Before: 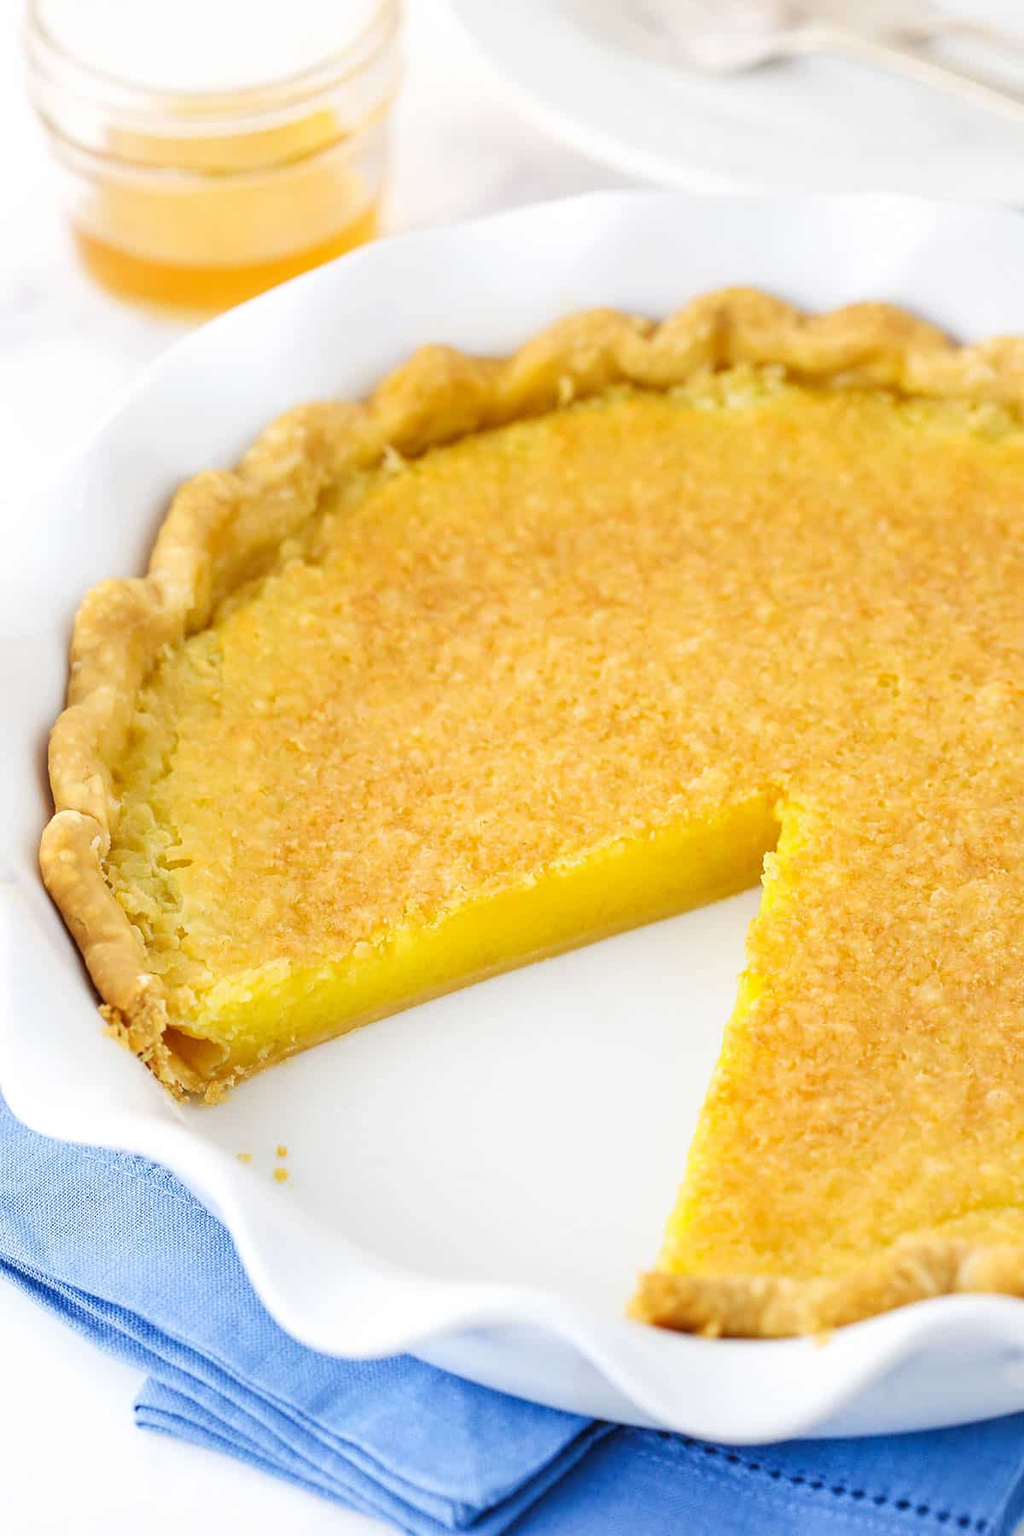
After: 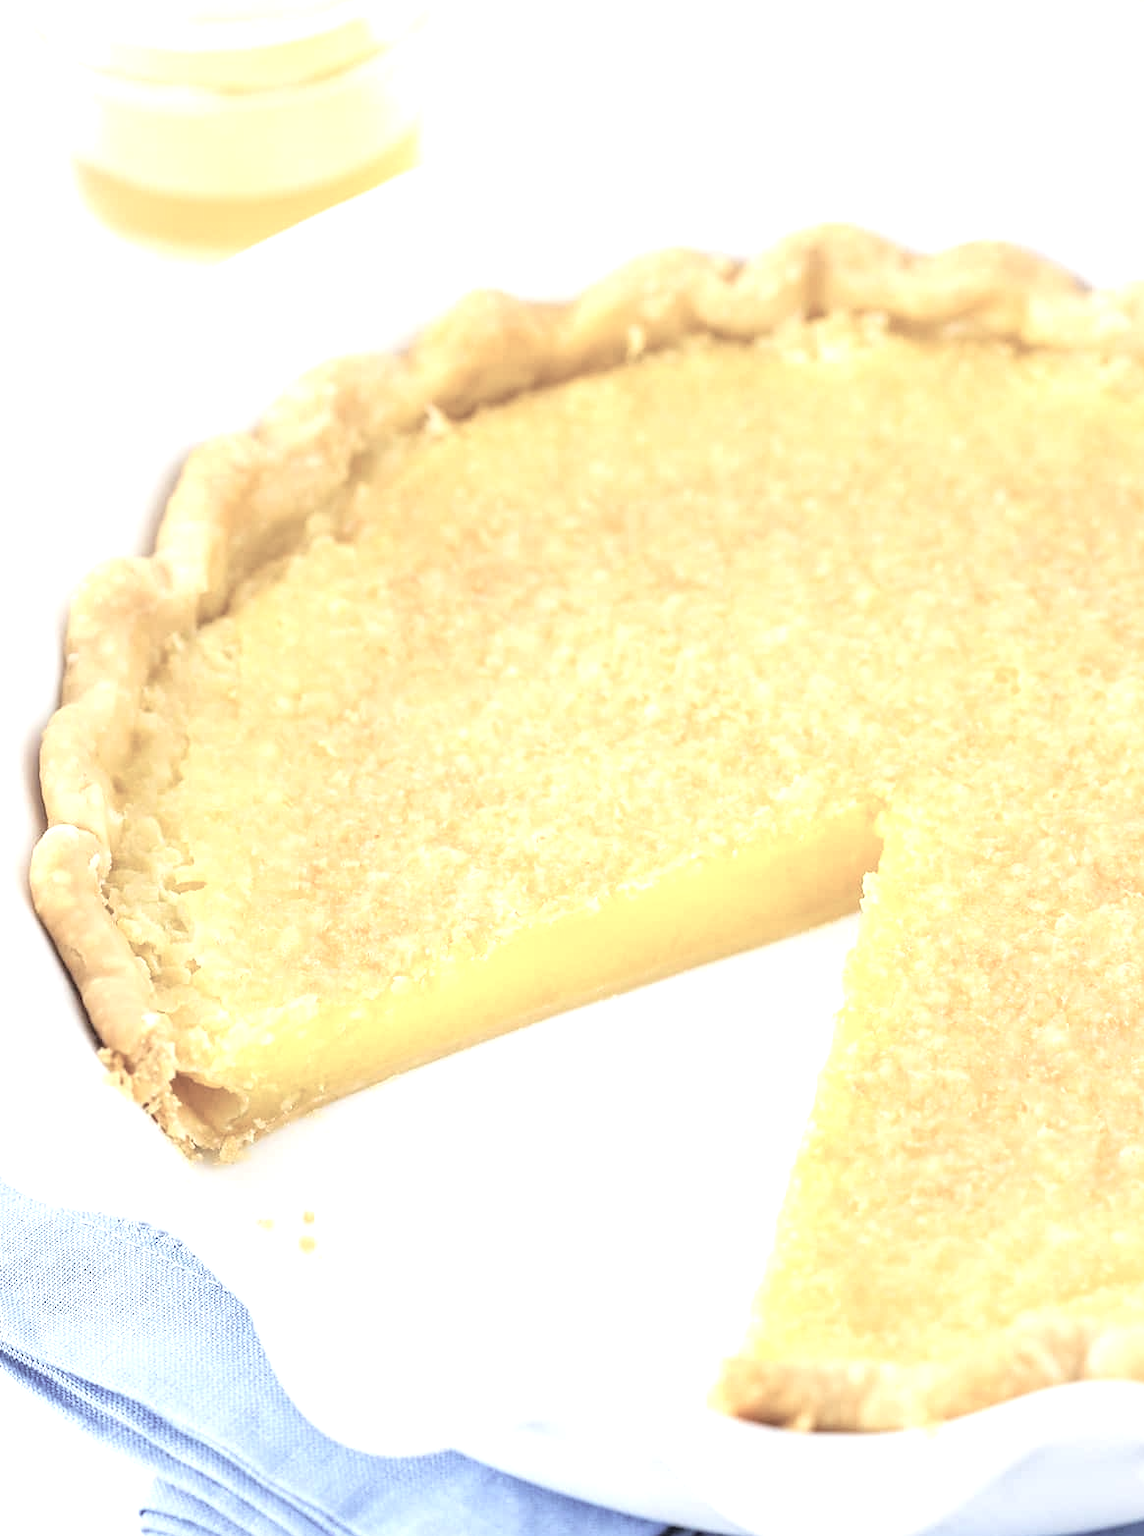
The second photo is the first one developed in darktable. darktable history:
crop: left 1.381%, top 6.149%, right 1.527%, bottom 6.932%
contrast brightness saturation: brightness 0.189, saturation -0.493
tone equalizer: -8 EV -0.749 EV, -7 EV -0.699 EV, -6 EV -0.58 EV, -5 EV -0.418 EV, -3 EV 0.385 EV, -2 EV 0.6 EV, -1 EV 0.683 EV, +0 EV 0.729 EV, mask exposure compensation -0.497 EV
